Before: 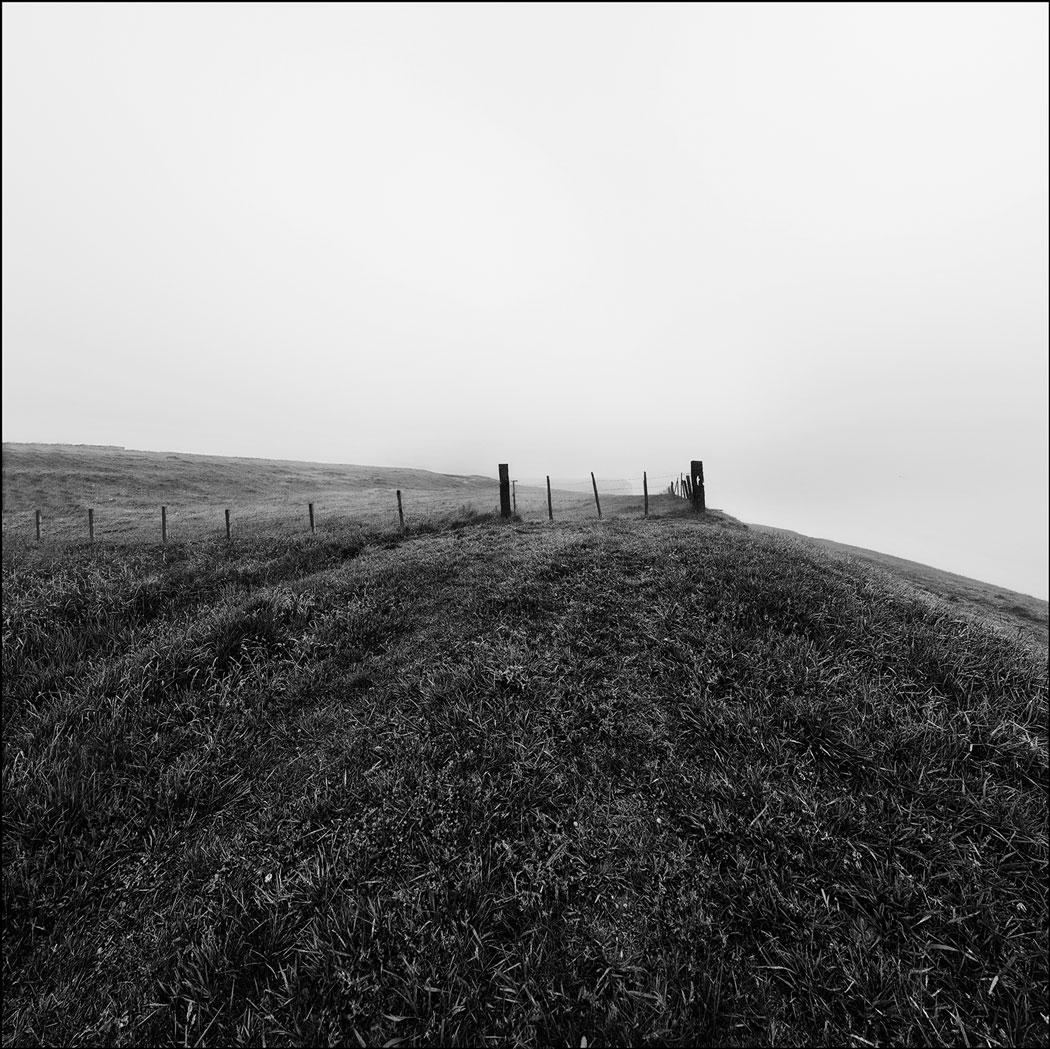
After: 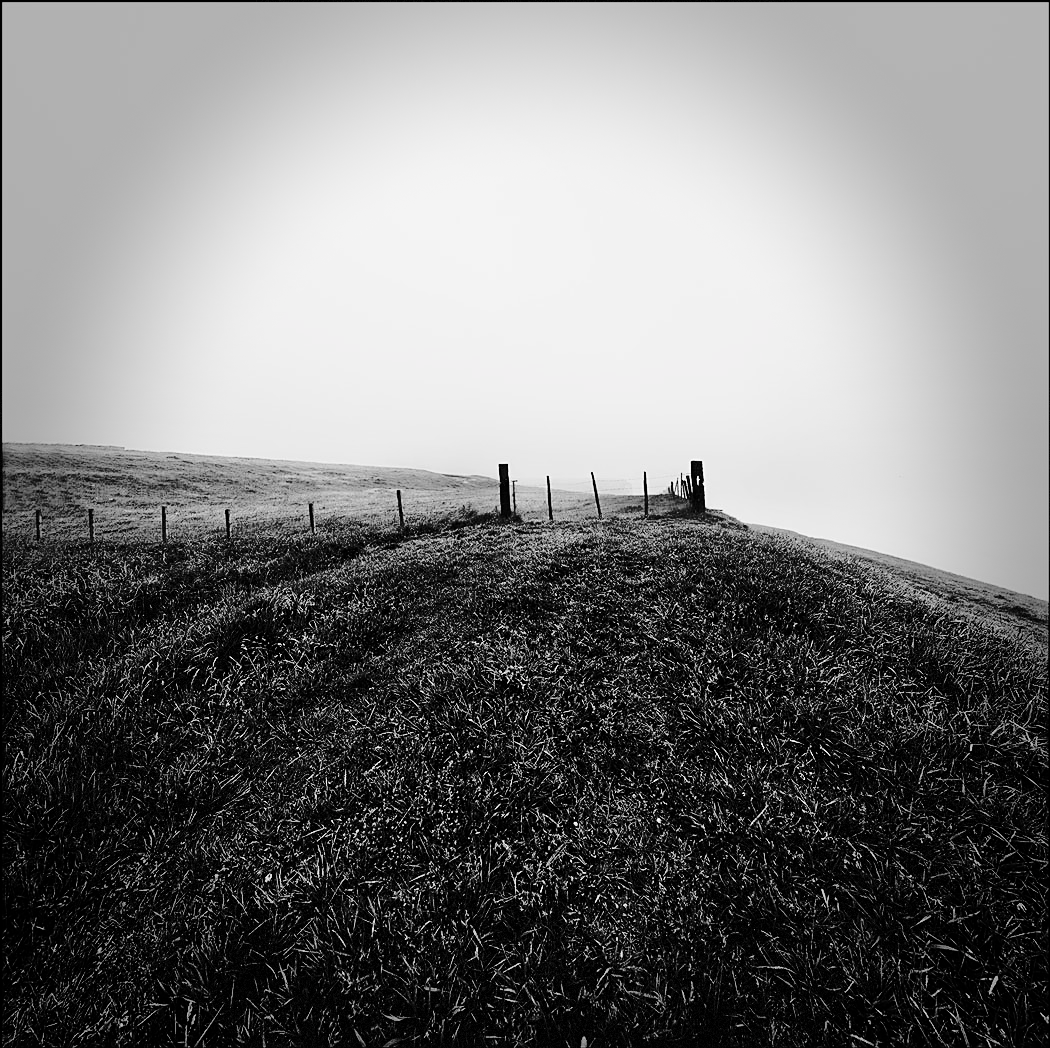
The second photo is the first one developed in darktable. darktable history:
tone curve: curves: ch0 [(0, 0) (0.094, 0.039) (0.243, 0.155) (0.411, 0.482) (0.479, 0.583) (0.654, 0.742) (0.793, 0.851) (0.994, 0.974)]; ch1 [(0, 0) (0.161, 0.092) (0.35, 0.33) (0.392, 0.392) (0.456, 0.456) (0.505, 0.502) (0.537, 0.518) (0.553, 0.53) (0.573, 0.569) (0.718, 0.718) (1, 1)]; ch2 [(0, 0) (0.346, 0.362) (0.411, 0.412) (0.502, 0.502) (0.531, 0.521) (0.576, 0.553) (0.615, 0.621) (1, 1)], preserve colors none
sharpen: on, module defaults
exposure: compensate exposure bias true, compensate highlight preservation false
crop: bottom 0.076%
vignetting: fall-off start 65.4%, width/height ratio 0.888, dithering 8-bit output, unbound false
color correction: highlights b* 0.018, saturation 1.12
color zones: curves: ch0 [(0, 0.499) (0.143, 0.5) (0.286, 0.5) (0.429, 0.476) (0.571, 0.284) (0.714, 0.243) (0.857, 0.449) (1, 0.499)]; ch1 [(0, 0.532) (0.143, 0.645) (0.286, 0.696) (0.429, 0.211) (0.571, 0.504) (0.714, 0.493) (0.857, 0.495) (1, 0.532)]; ch2 [(0, 0.5) (0.143, 0.5) (0.286, 0.427) (0.429, 0.324) (0.571, 0.5) (0.714, 0.5) (0.857, 0.5) (1, 0.5)]
contrast brightness saturation: contrast 0.148, brightness -0.013, saturation 0.097
